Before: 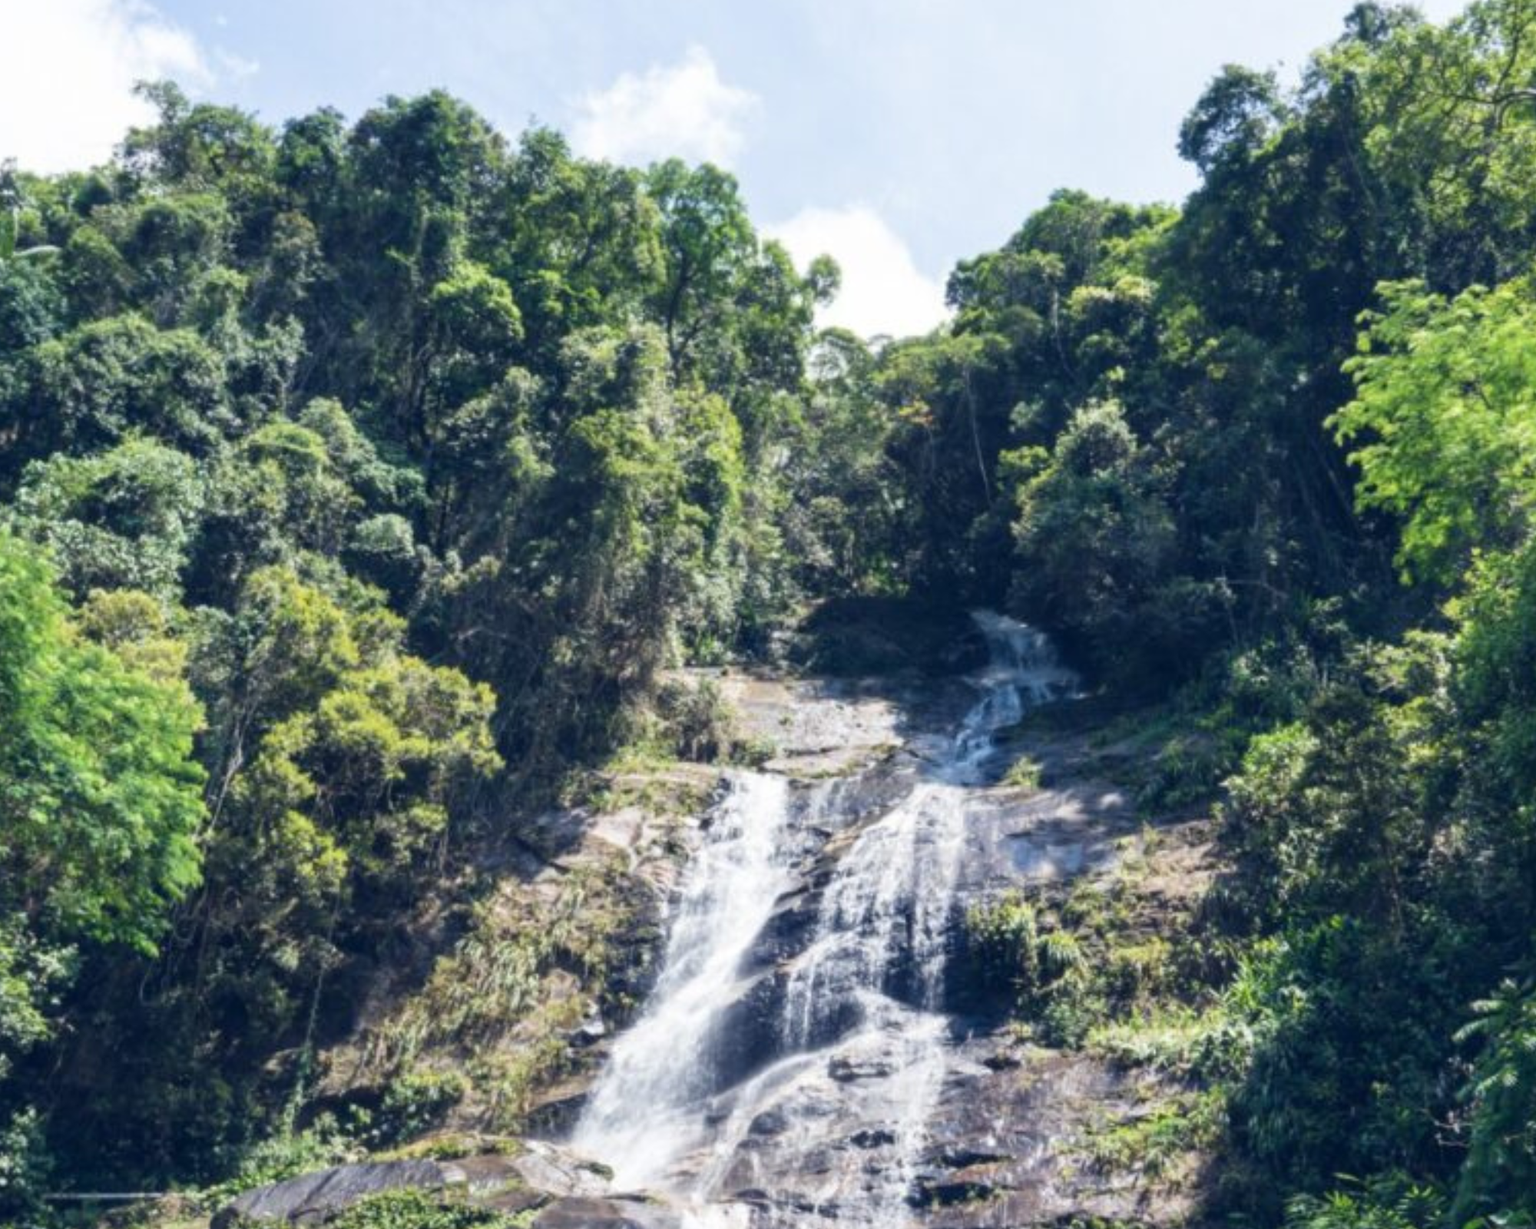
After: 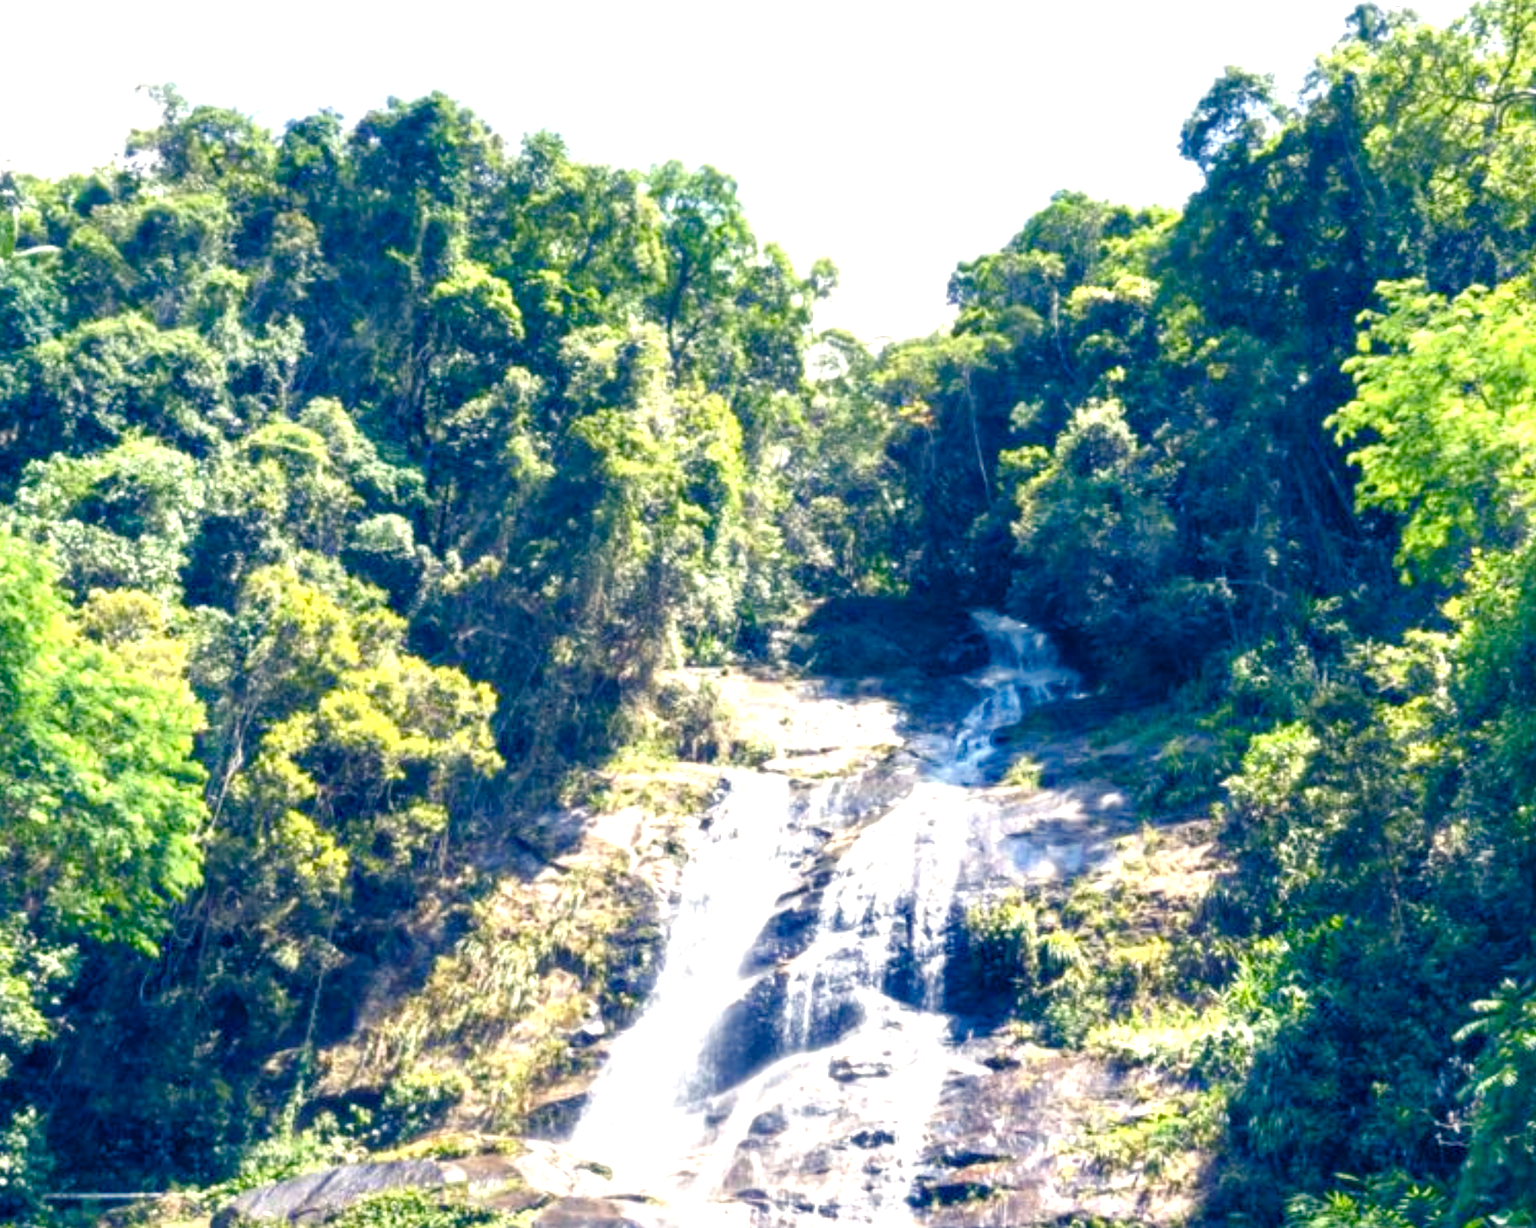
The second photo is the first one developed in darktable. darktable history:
color balance rgb: shadows lift › chroma 3%, shadows lift › hue 240.84°, highlights gain › chroma 3%, highlights gain › hue 73.2°, global offset › luminance -0.5%, perceptual saturation grading › global saturation 20%, perceptual saturation grading › highlights -25%, perceptual saturation grading › shadows 50%, global vibrance 25.26%
exposure: black level correction 0, exposure 1.1 EV, compensate exposure bias true, compensate highlight preservation false
